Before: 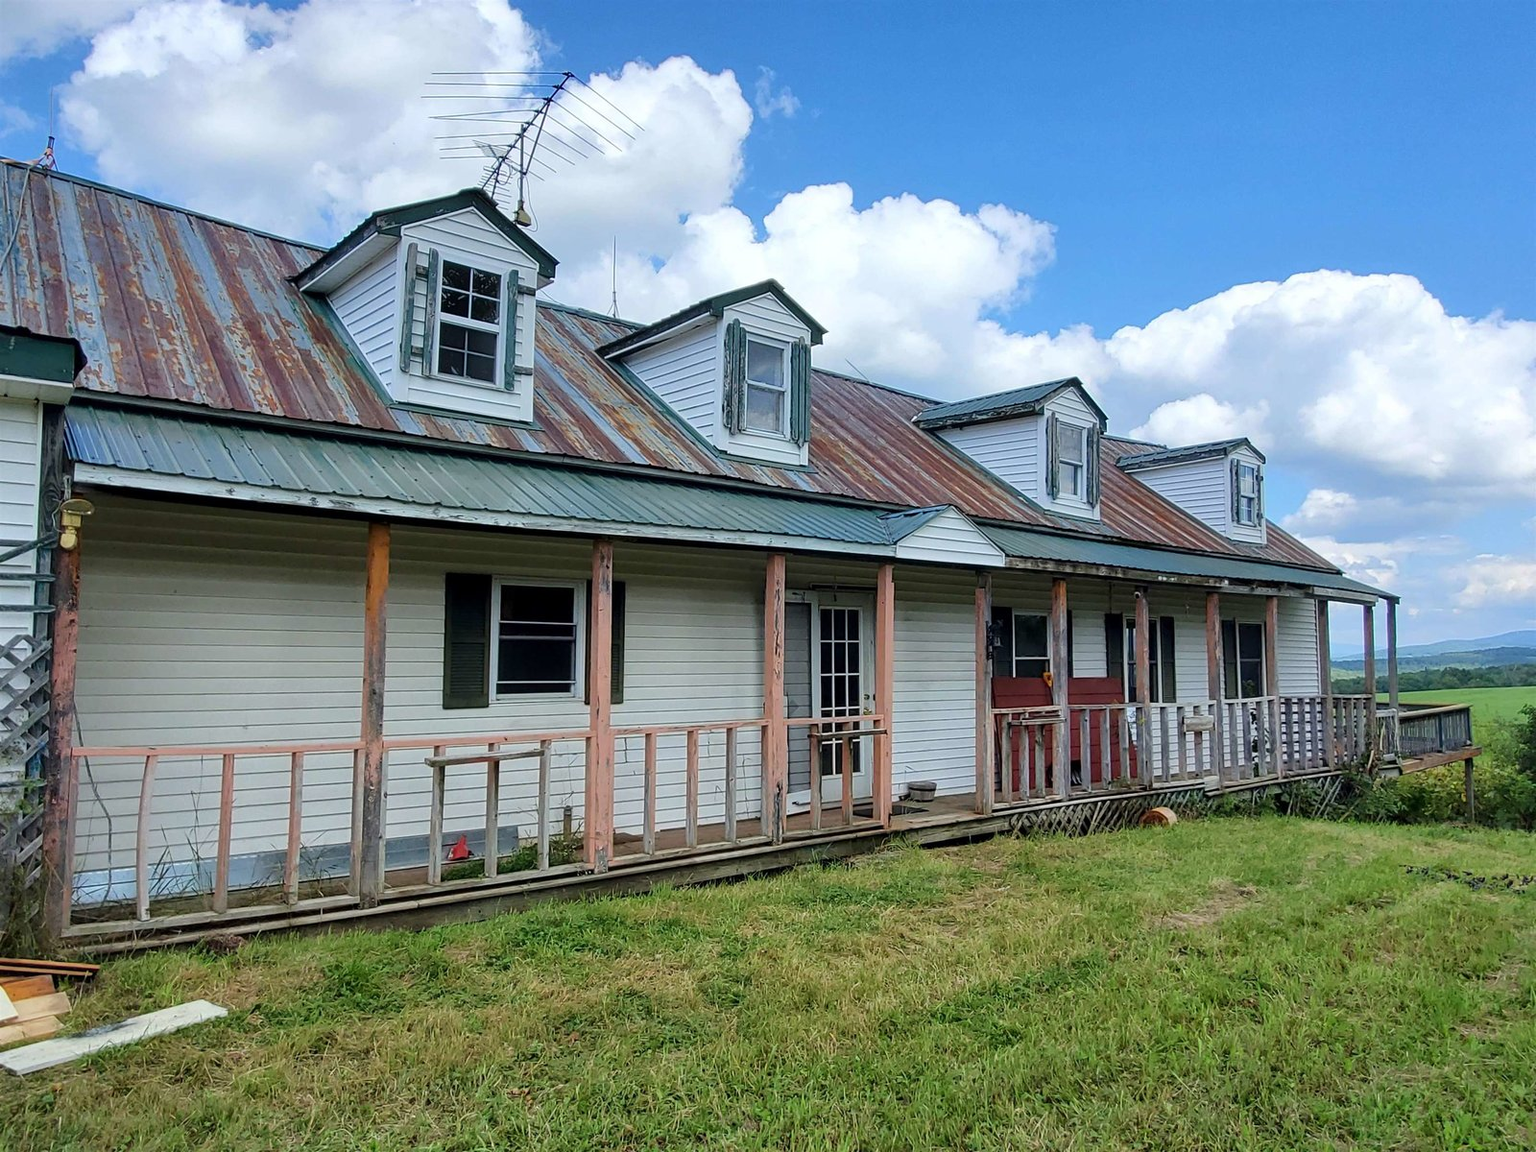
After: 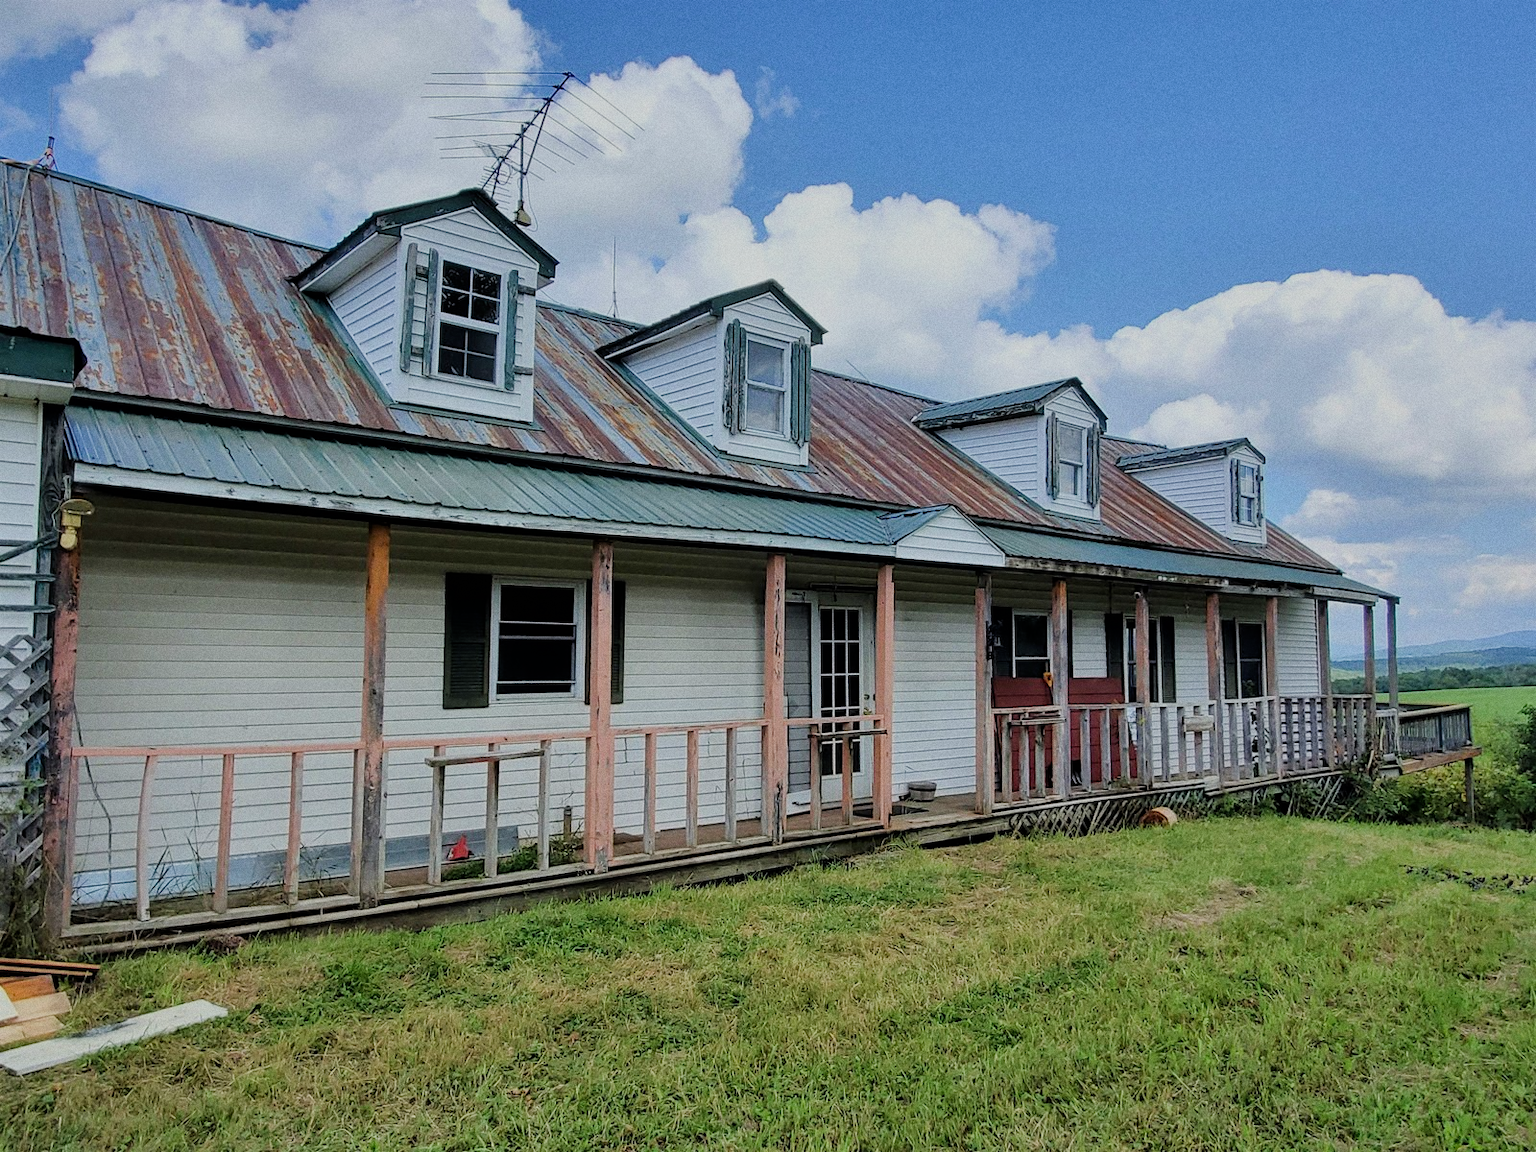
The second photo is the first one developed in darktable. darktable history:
filmic rgb: black relative exposure -7.65 EV, white relative exposure 4.56 EV, hardness 3.61
grain: coarseness 0.09 ISO
shadows and highlights: soften with gaussian
